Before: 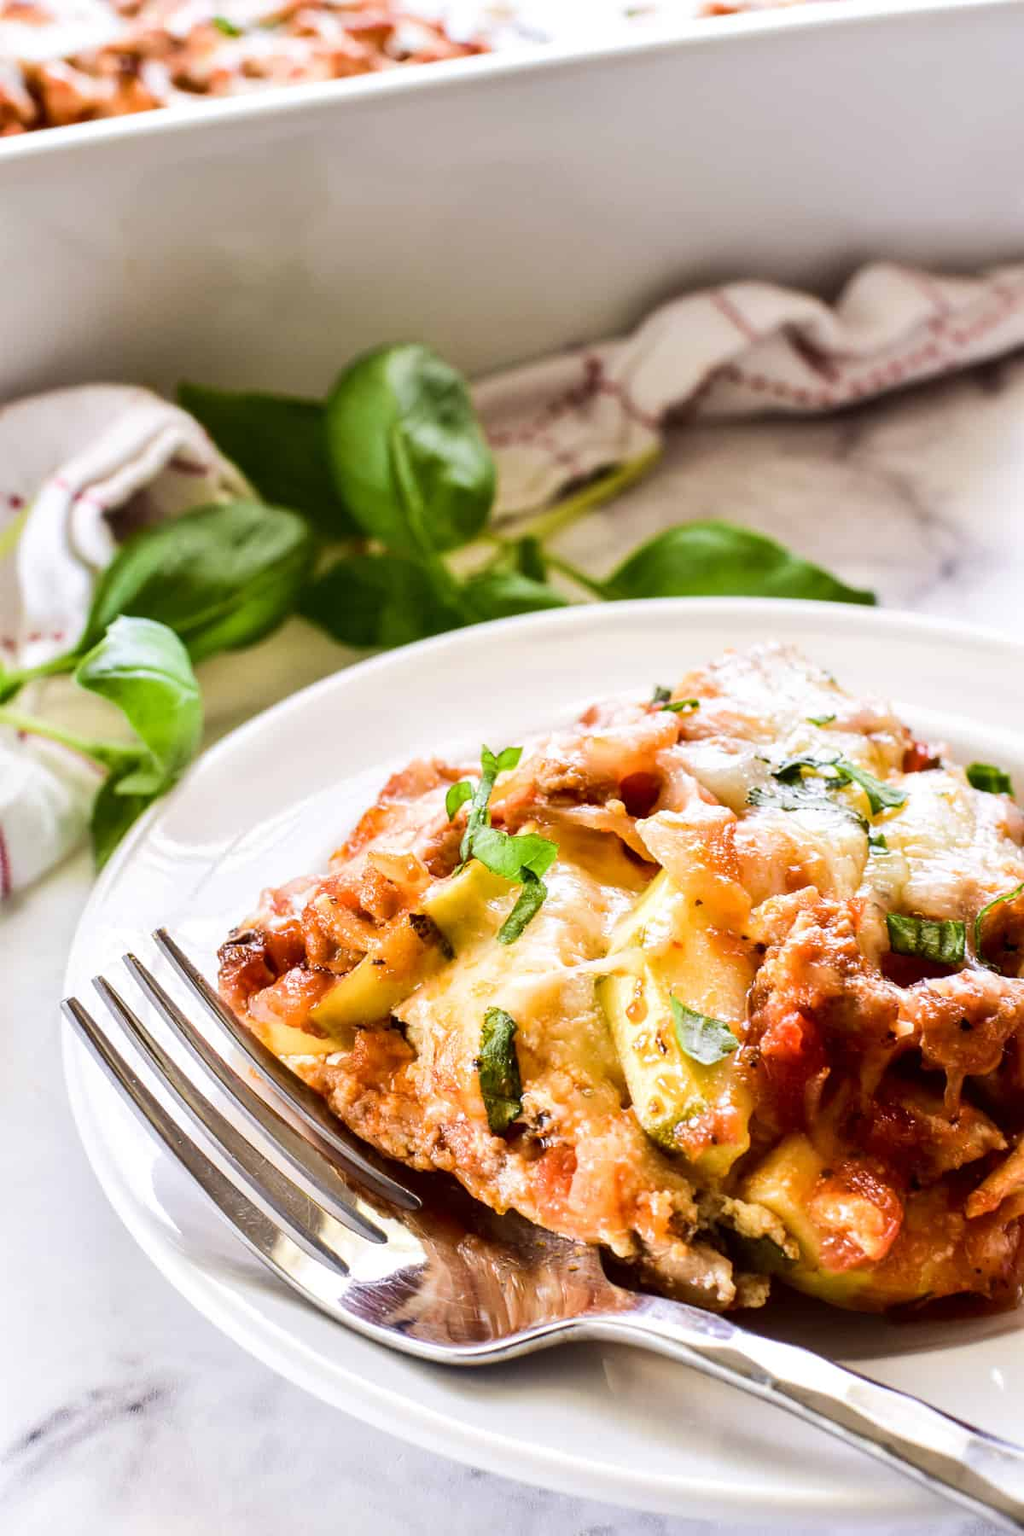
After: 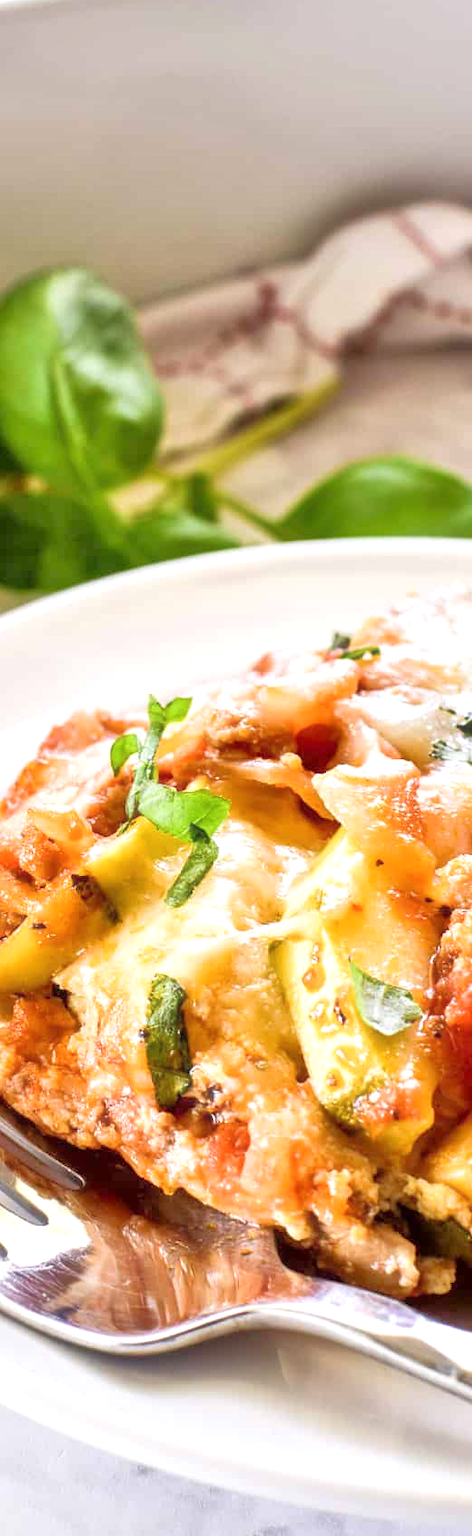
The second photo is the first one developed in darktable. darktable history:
haze removal: strength -0.05
exposure: exposure 0.191 EV, compensate highlight preservation false
crop: left 33.452%, top 6.025%, right 23.155%
tone equalizer: -7 EV 0.15 EV, -6 EV 0.6 EV, -5 EV 1.15 EV, -4 EV 1.33 EV, -3 EV 1.15 EV, -2 EV 0.6 EV, -1 EV 0.15 EV, mask exposure compensation -0.5 EV
